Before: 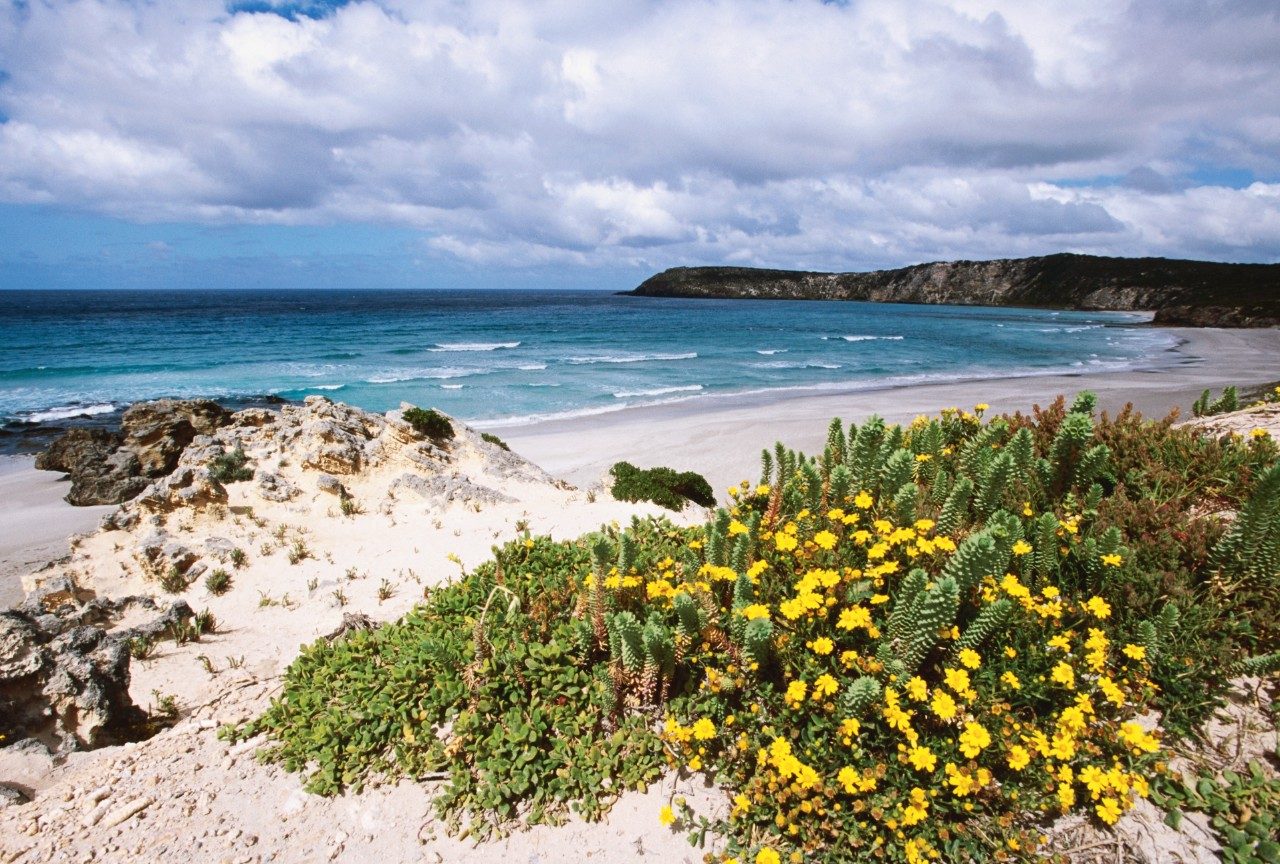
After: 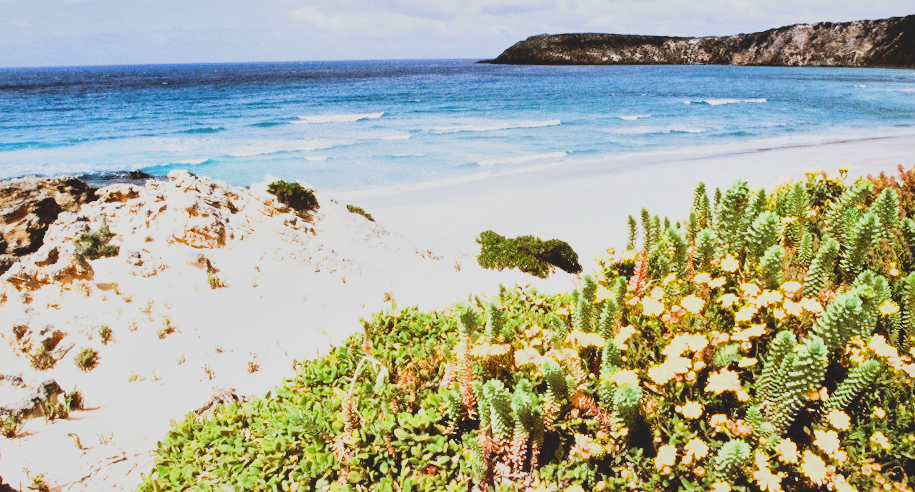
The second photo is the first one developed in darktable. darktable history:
exposure: black level correction 0, exposure 1.45 EV, compensate exposure bias true, compensate highlight preservation false
filmic rgb: black relative exposure -5 EV, hardness 2.88, contrast 1.4, highlights saturation mix -30%
local contrast: mode bilateral grid, contrast 20, coarseness 50, detail 144%, midtone range 0.2
rgb levels: mode RGB, independent channels, levels [[0, 0.5, 1], [0, 0.521, 1], [0, 0.536, 1]]
crop: left 11.123%, top 27.61%, right 18.3%, bottom 17.034%
contrast brightness saturation: contrast -0.28
tone equalizer: -8 EV -0.417 EV, -7 EV -0.389 EV, -6 EV -0.333 EV, -5 EV -0.222 EV, -3 EV 0.222 EV, -2 EV 0.333 EV, -1 EV 0.389 EV, +0 EV 0.417 EV, edges refinement/feathering 500, mask exposure compensation -1.57 EV, preserve details no
rotate and perspective: rotation -1.17°, automatic cropping off
